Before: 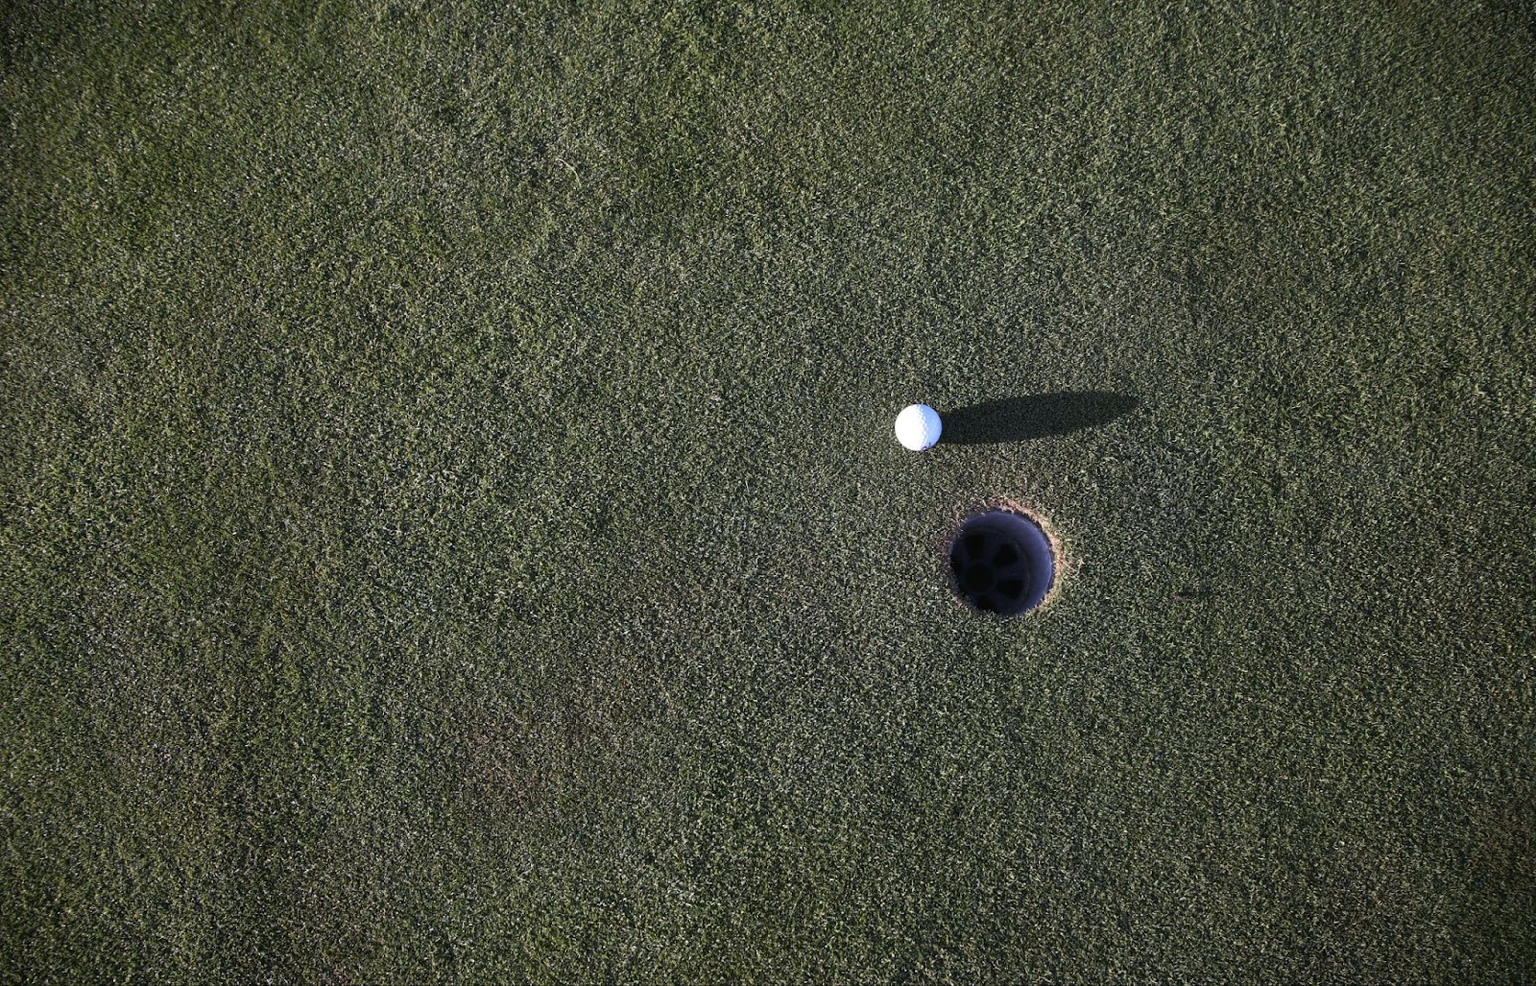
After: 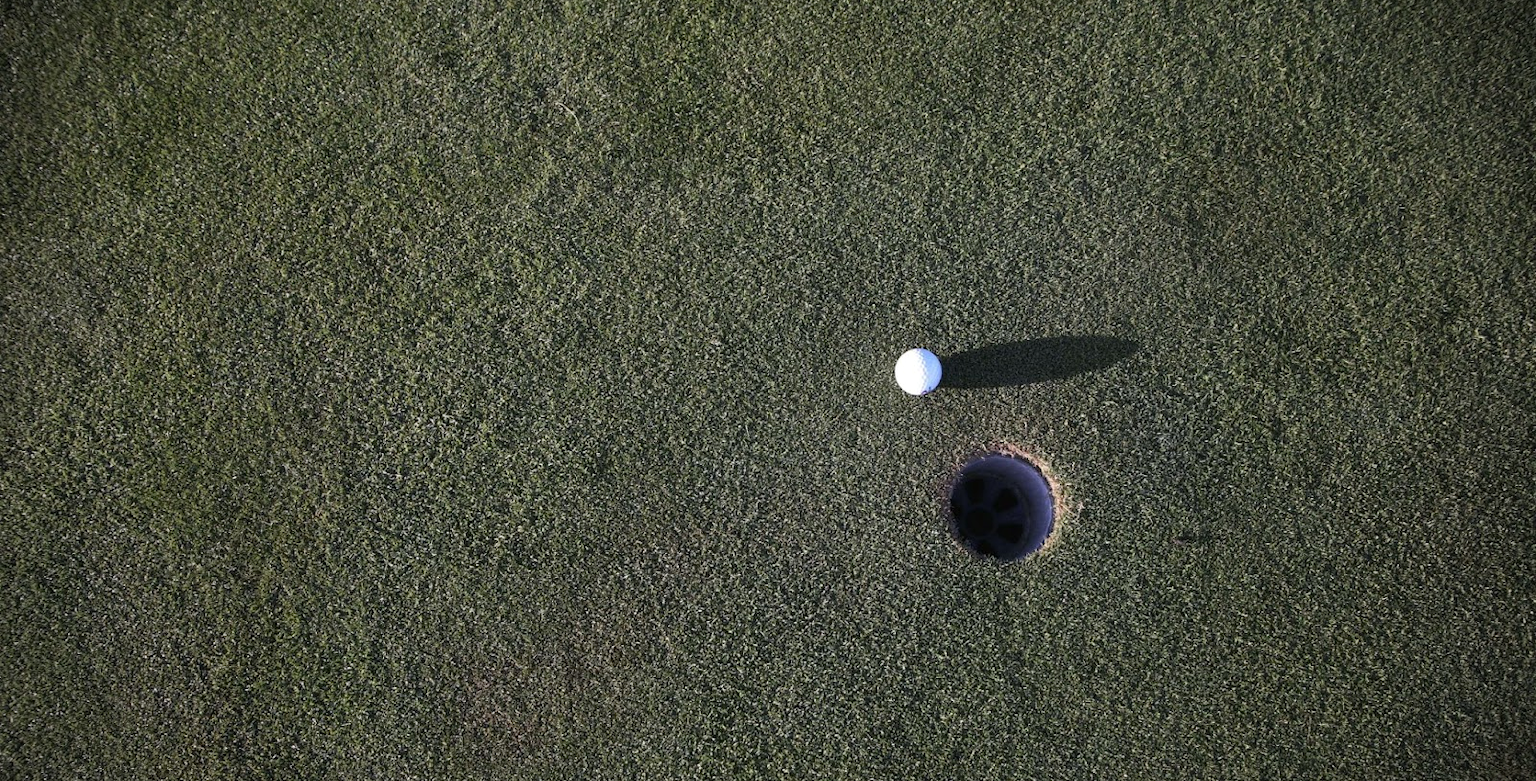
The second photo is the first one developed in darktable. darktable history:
vignetting: fall-off radius 60.8%
tone equalizer: on, module defaults
crop and rotate: top 5.666%, bottom 14.988%
